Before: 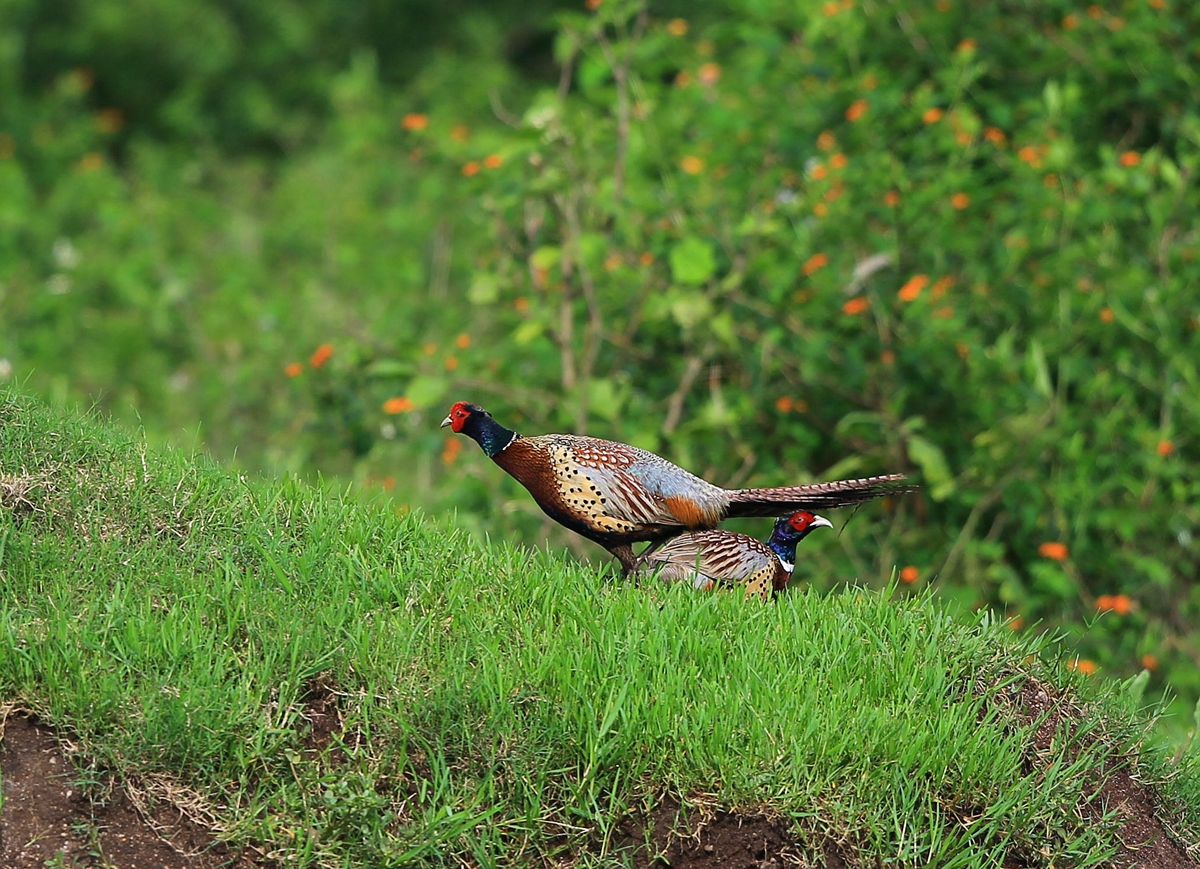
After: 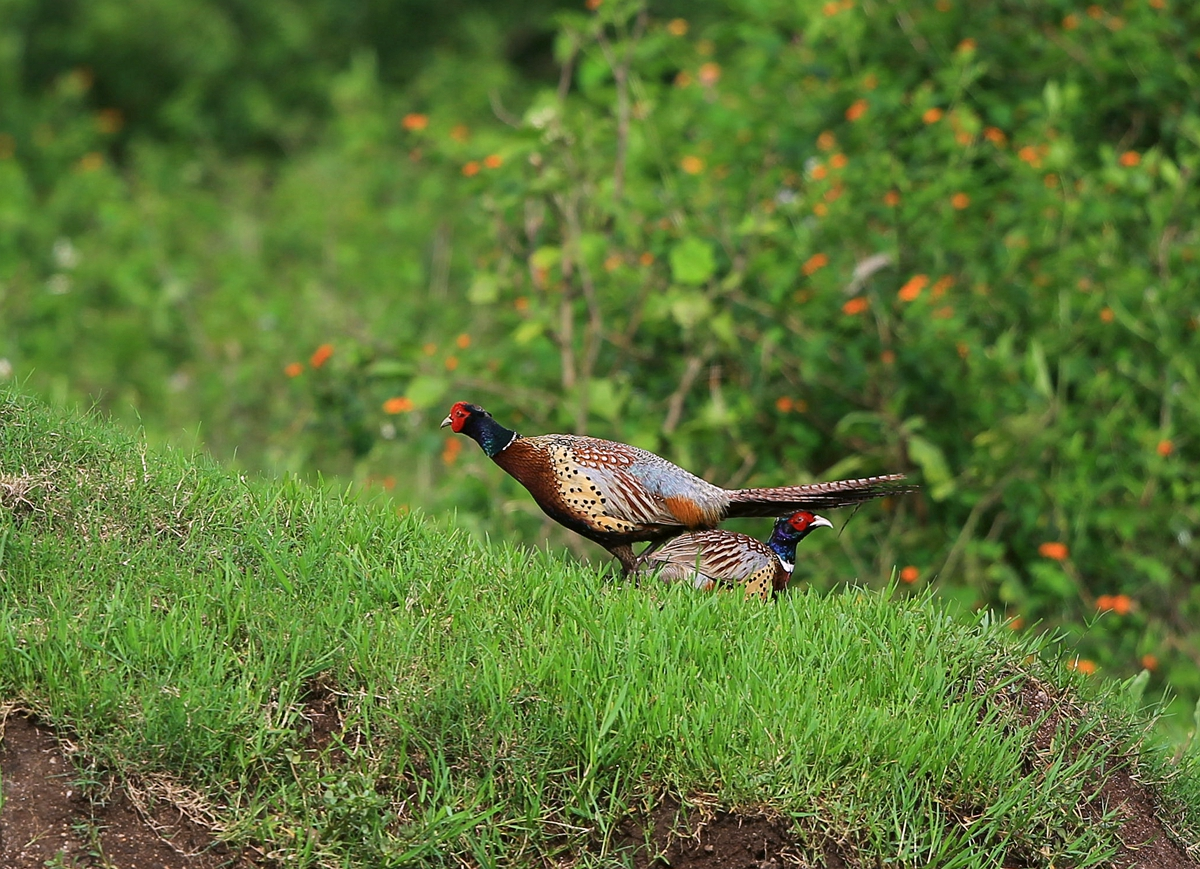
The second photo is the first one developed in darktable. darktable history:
color correction: highlights a* 2.98, highlights b* -1.25, shadows a* -0.057, shadows b* 2.53, saturation 0.981
